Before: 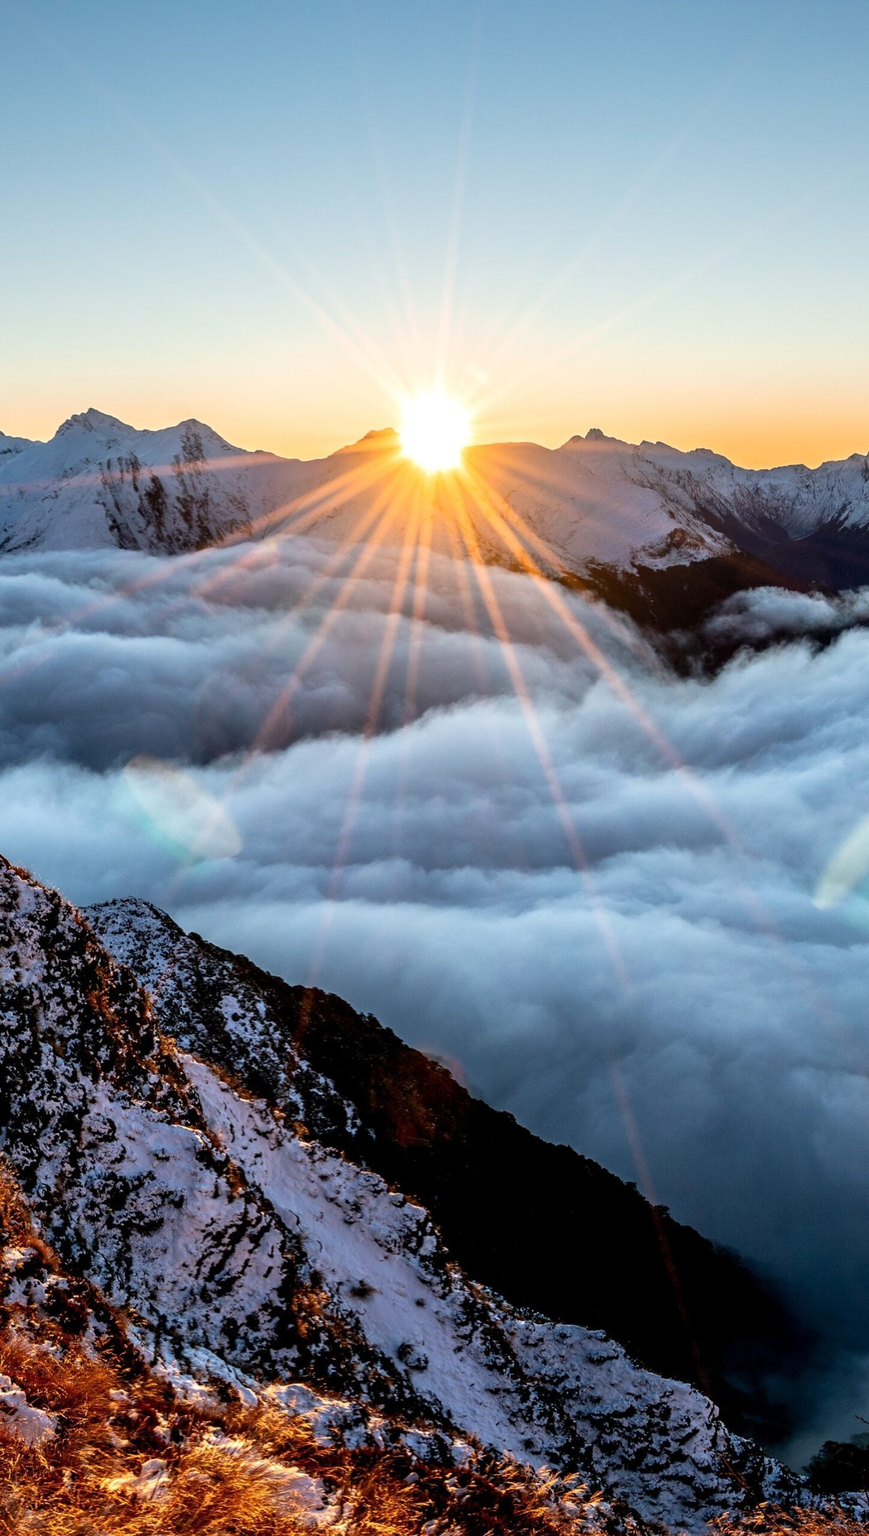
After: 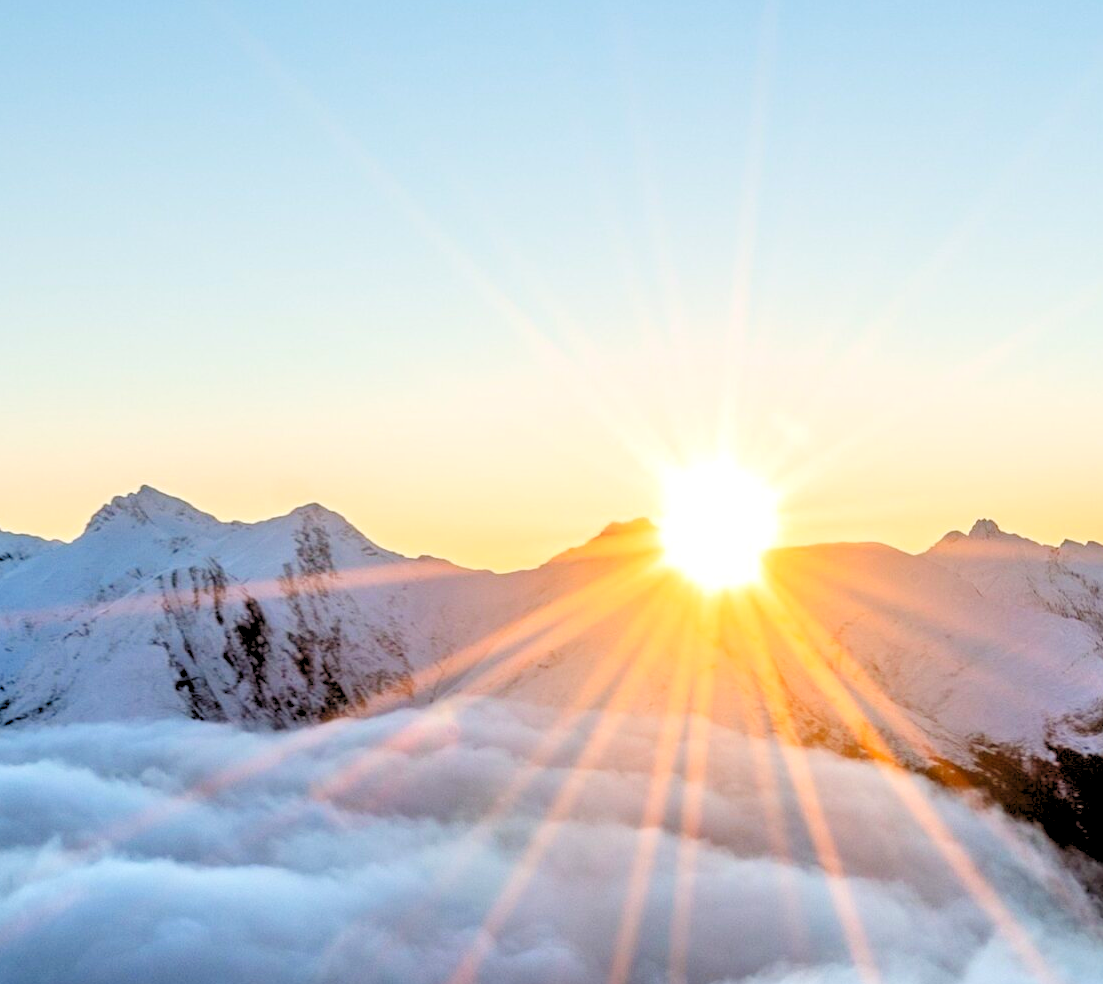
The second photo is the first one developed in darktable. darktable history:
crop: left 0.533%, top 7.648%, right 23.315%, bottom 53.911%
levels: levels [0.093, 0.434, 0.988]
